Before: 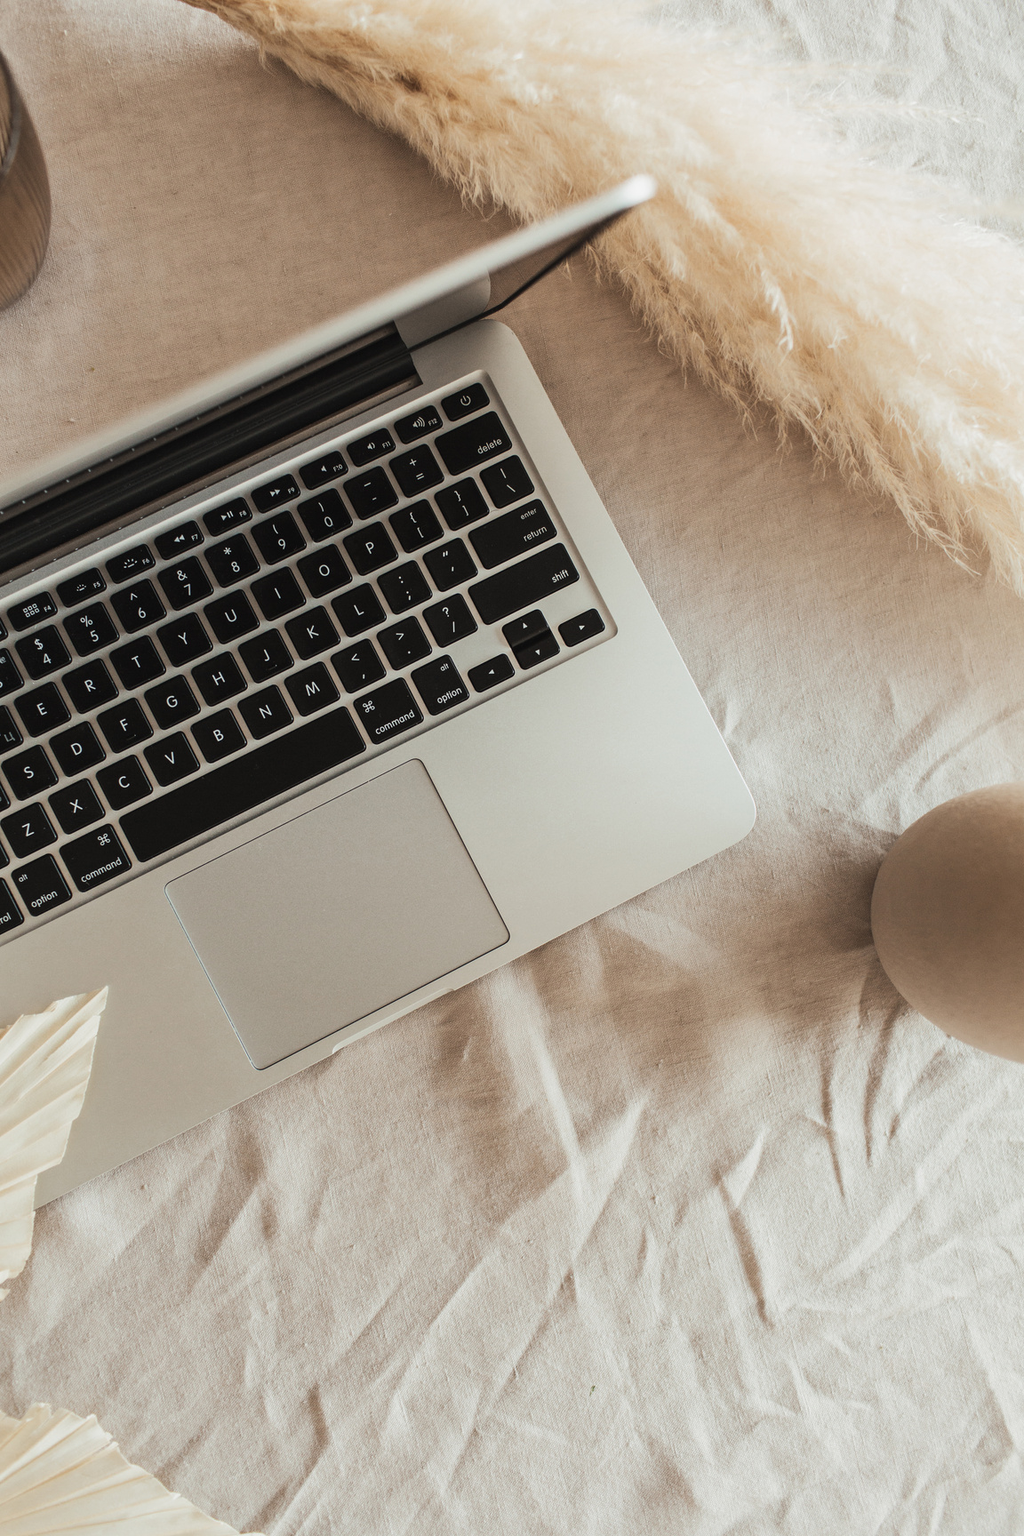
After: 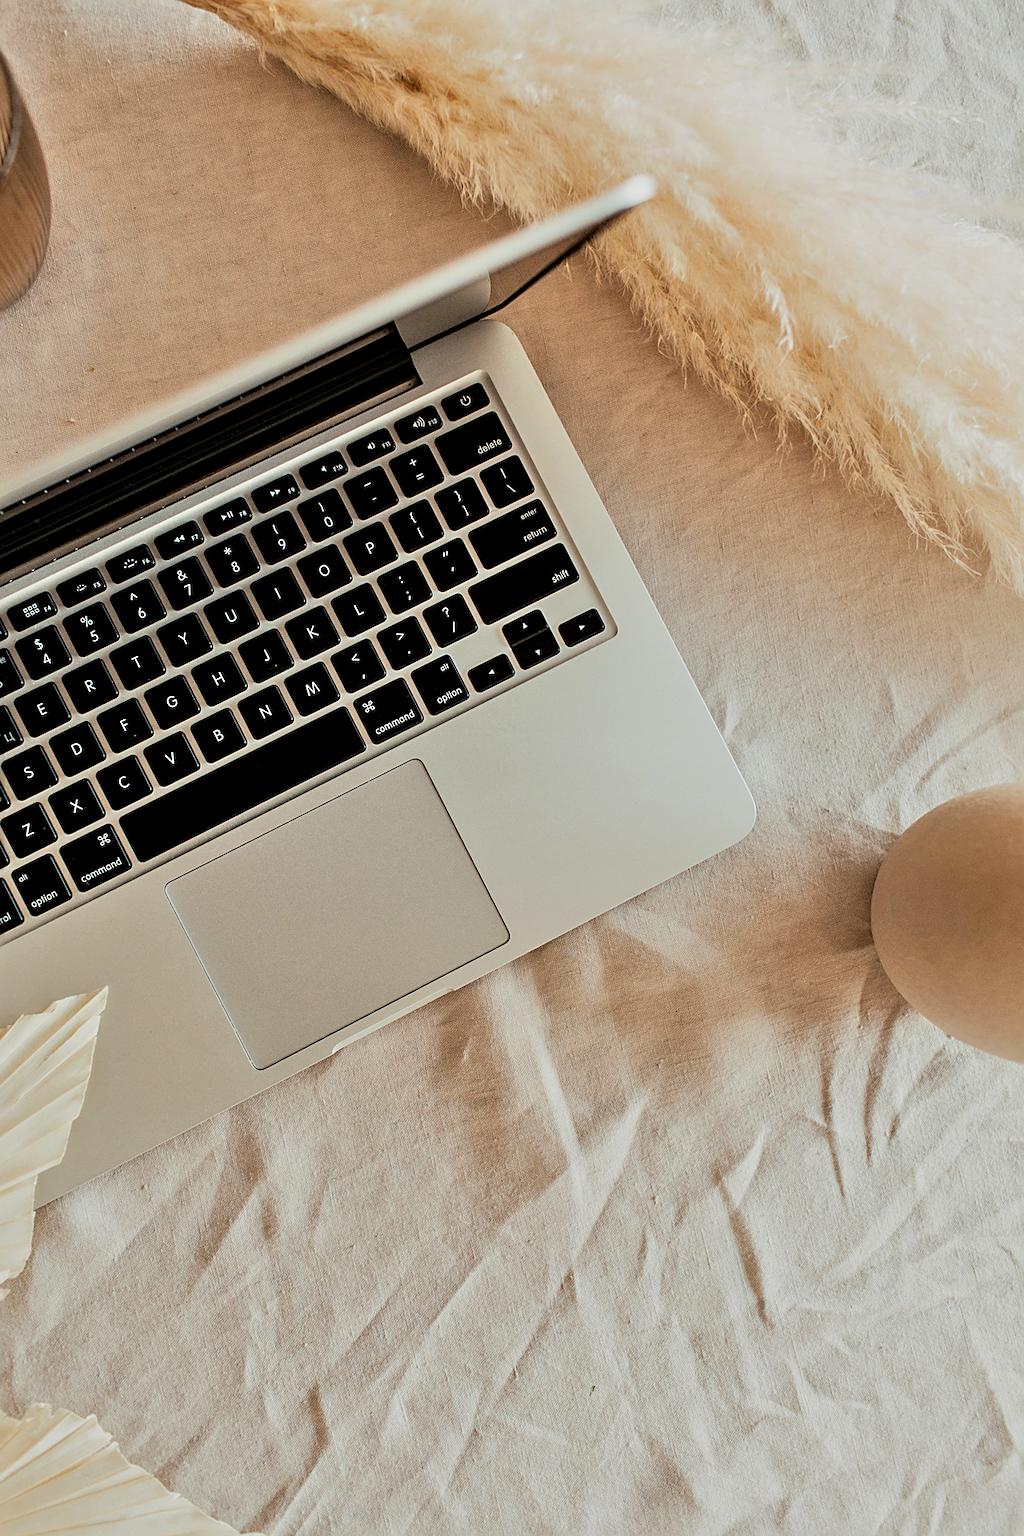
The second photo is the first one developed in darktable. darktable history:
sharpen: on, module defaults
contrast brightness saturation: contrast 0.09, saturation 0.28
exposure: black level correction 0.011, exposure -0.478 EV, compensate highlight preservation false
tone equalizer: -7 EV 0.15 EV, -6 EV 0.6 EV, -5 EV 1.15 EV, -4 EV 1.33 EV, -3 EV 1.15 EV, -2 EV 0.6 EV, -1 EV 0.15 EV, mask exposure compensation -0.5 EV
